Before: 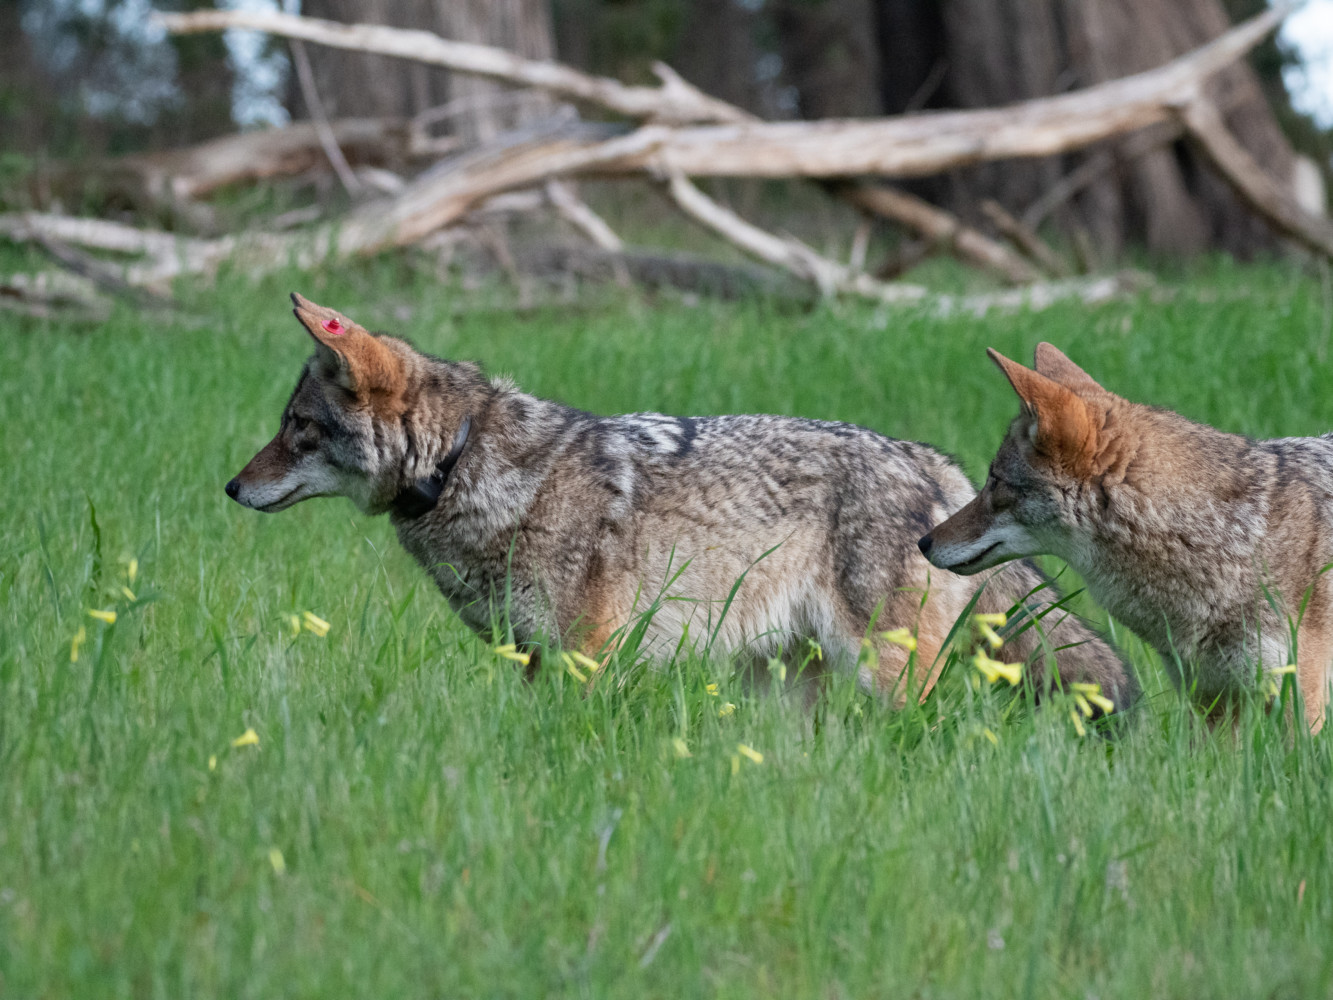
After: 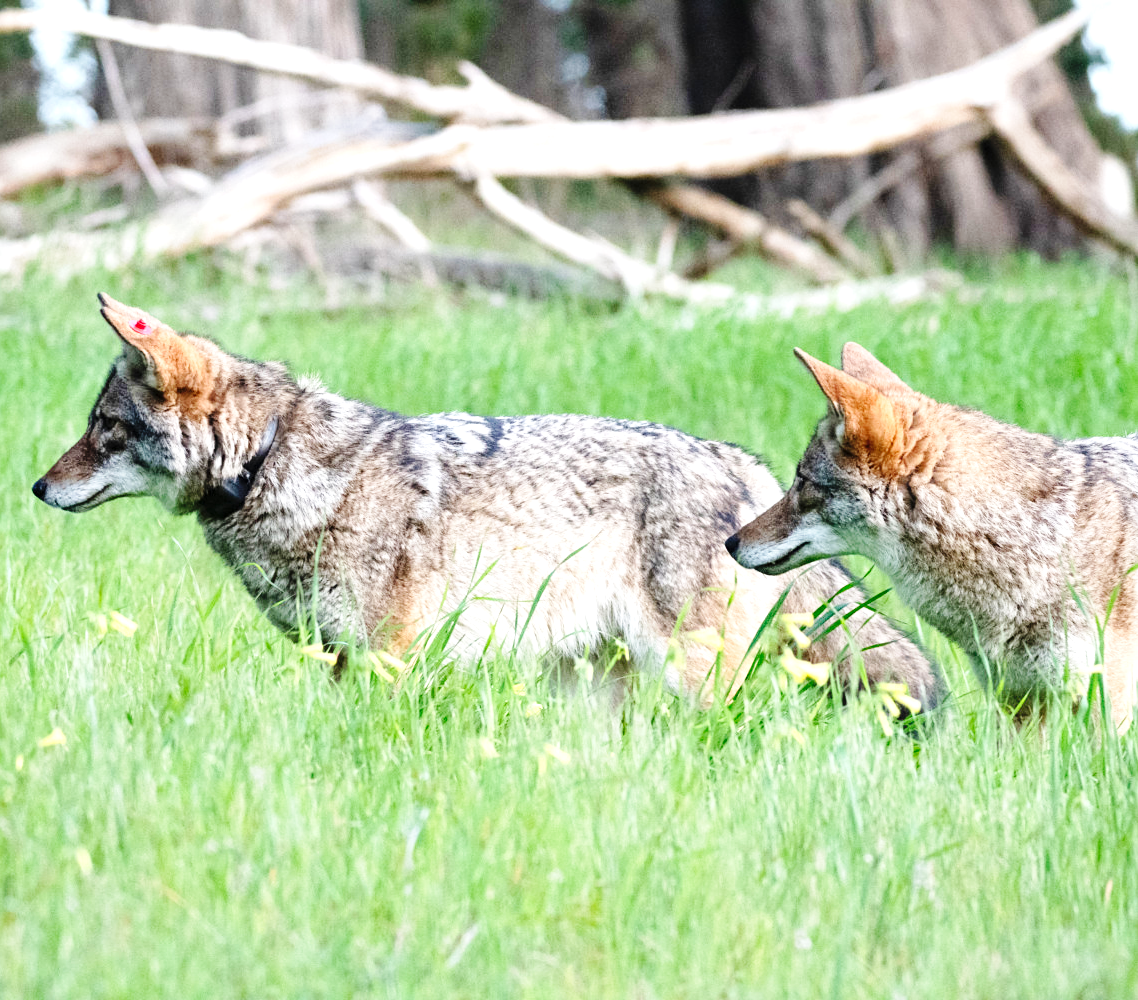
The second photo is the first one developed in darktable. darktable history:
exposure: black level correction 0, exposure 1.2 EV, compensate highlight preservation false
crop and rotate: left 14.584%
base curve: curves: ch0 [(0, 0) (0.036, 0.025) (0.121, 0.166) (0.206, 0.329) (0.605, 0.79) (1, 1)], preserve colors none
sharpen: amount 0.2
